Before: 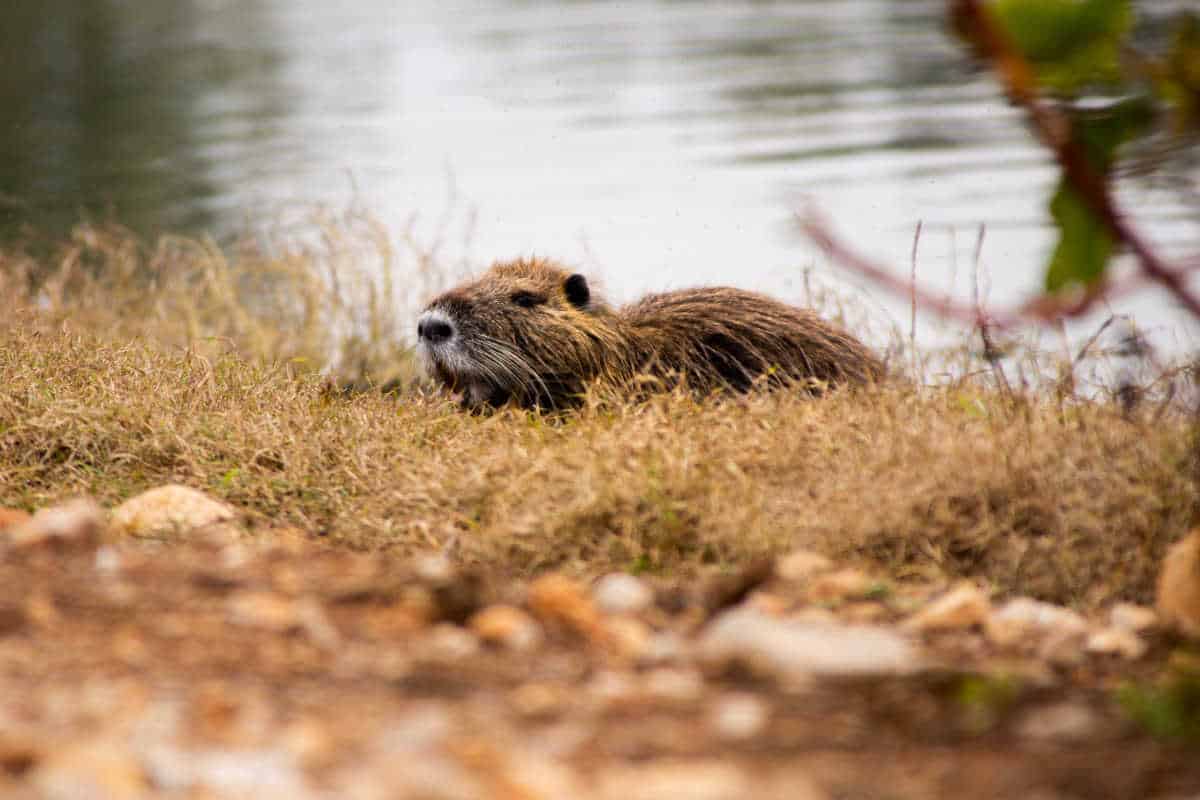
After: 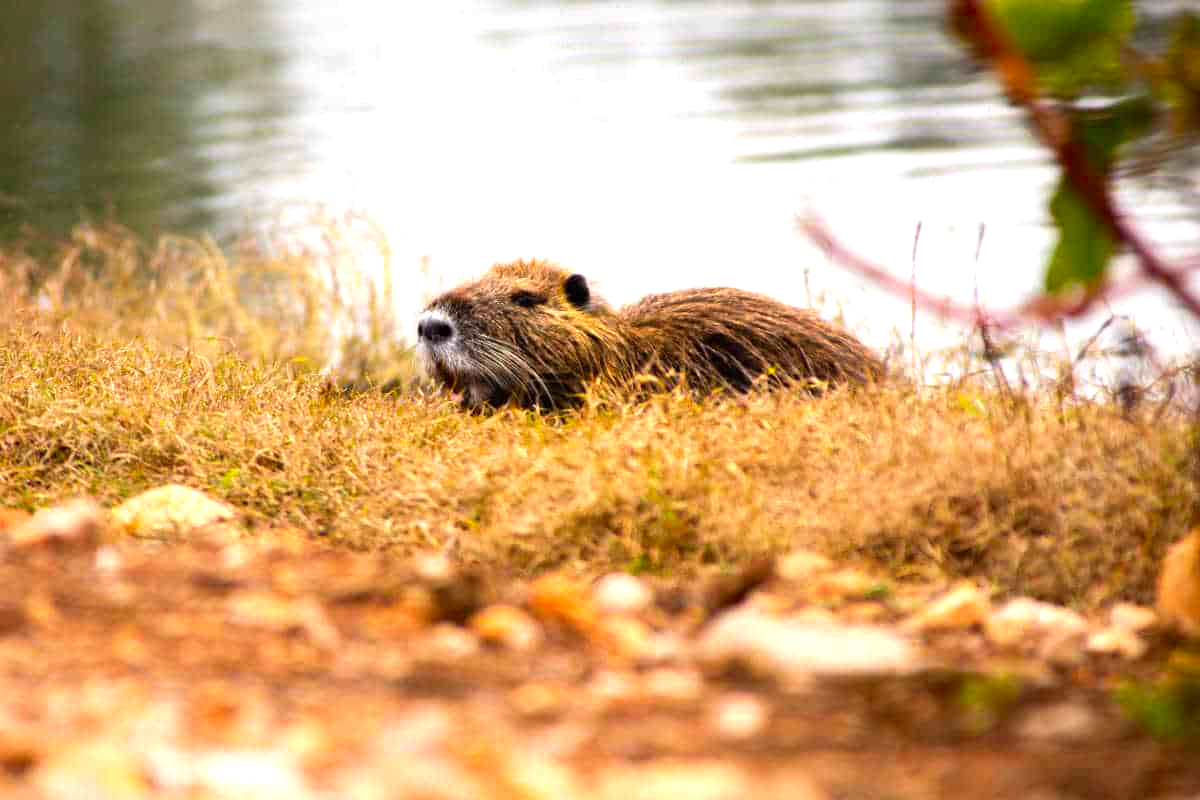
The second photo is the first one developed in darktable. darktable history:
exposure: black level correction 0, exposure 0.7 EV, compensate exposure bias true, compensate highlight preservation false
contrast brightness saturation: brightness -0.02, saturation 0.35
